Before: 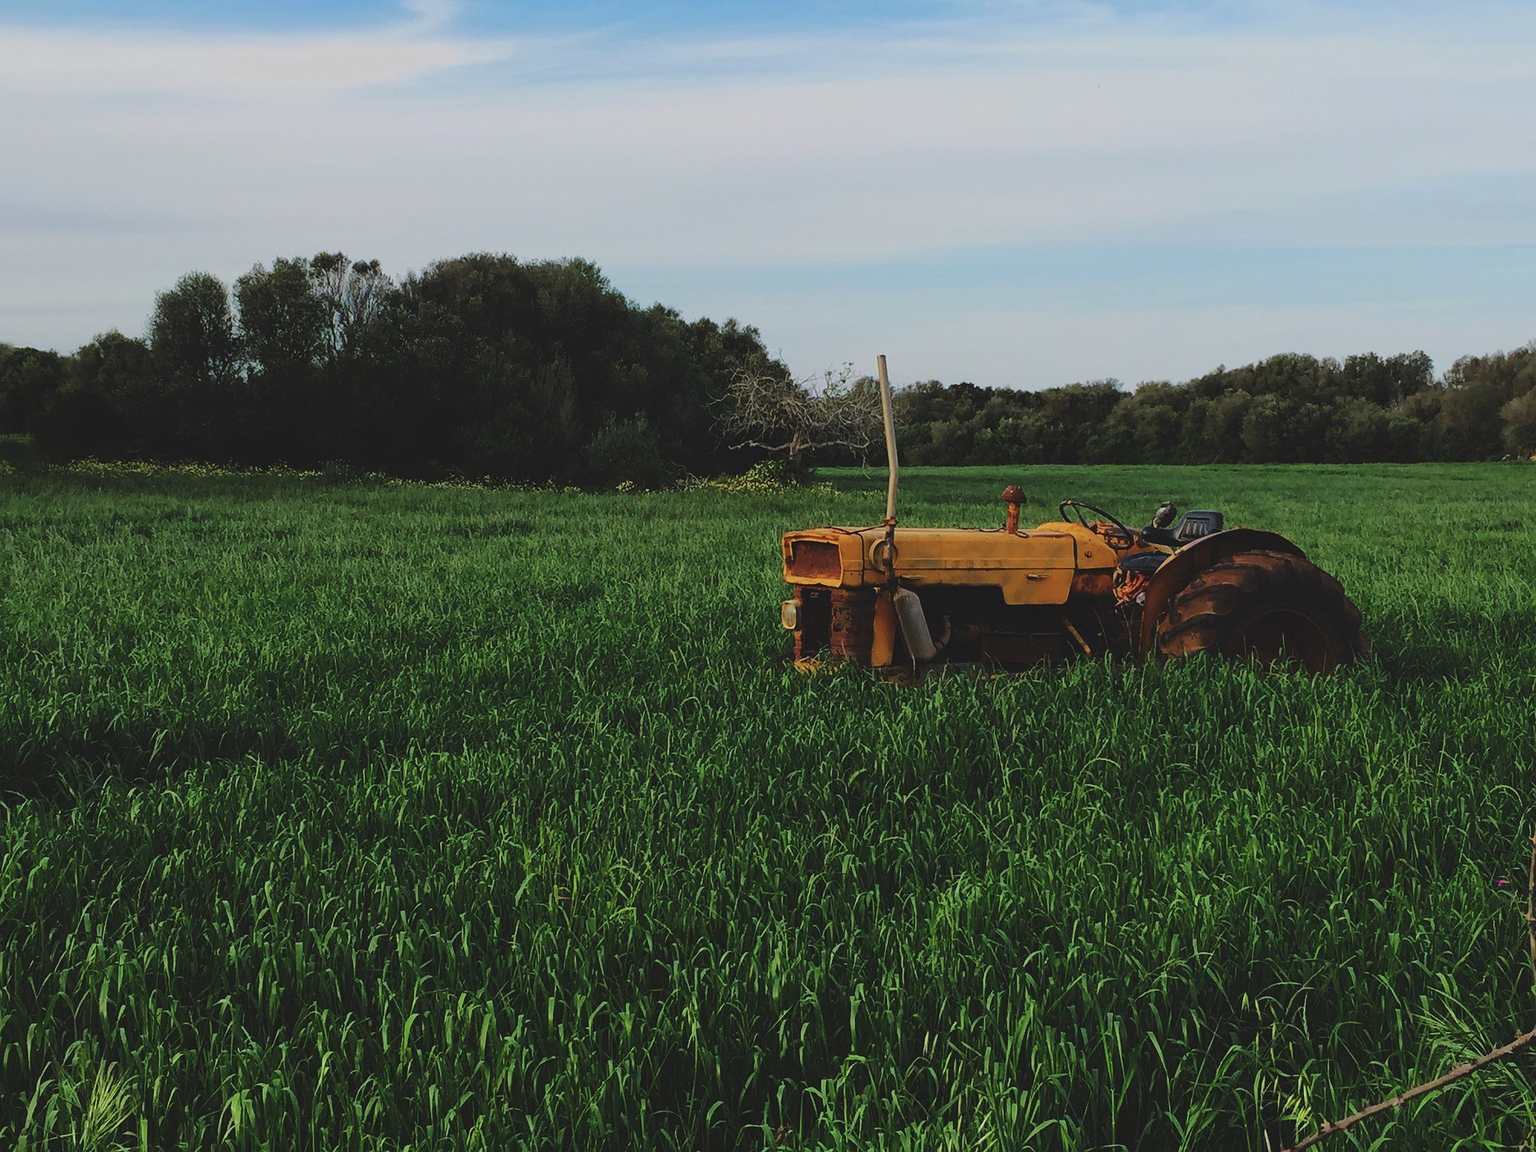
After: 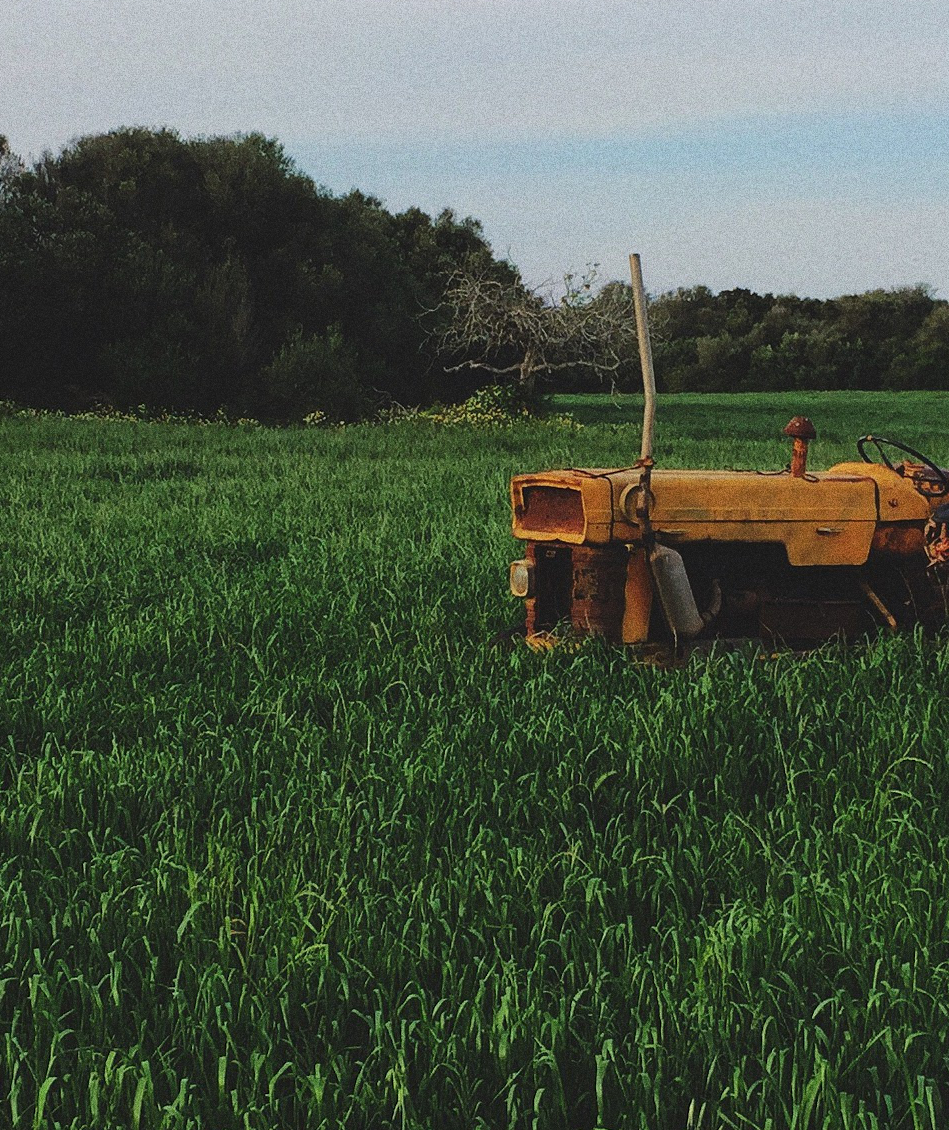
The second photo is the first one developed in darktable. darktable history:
crop and rotate: angle 0.02°, left 24.353%, top 13.219%, right 26.156%, bottom 8.224%
grain: strength 49.07%
